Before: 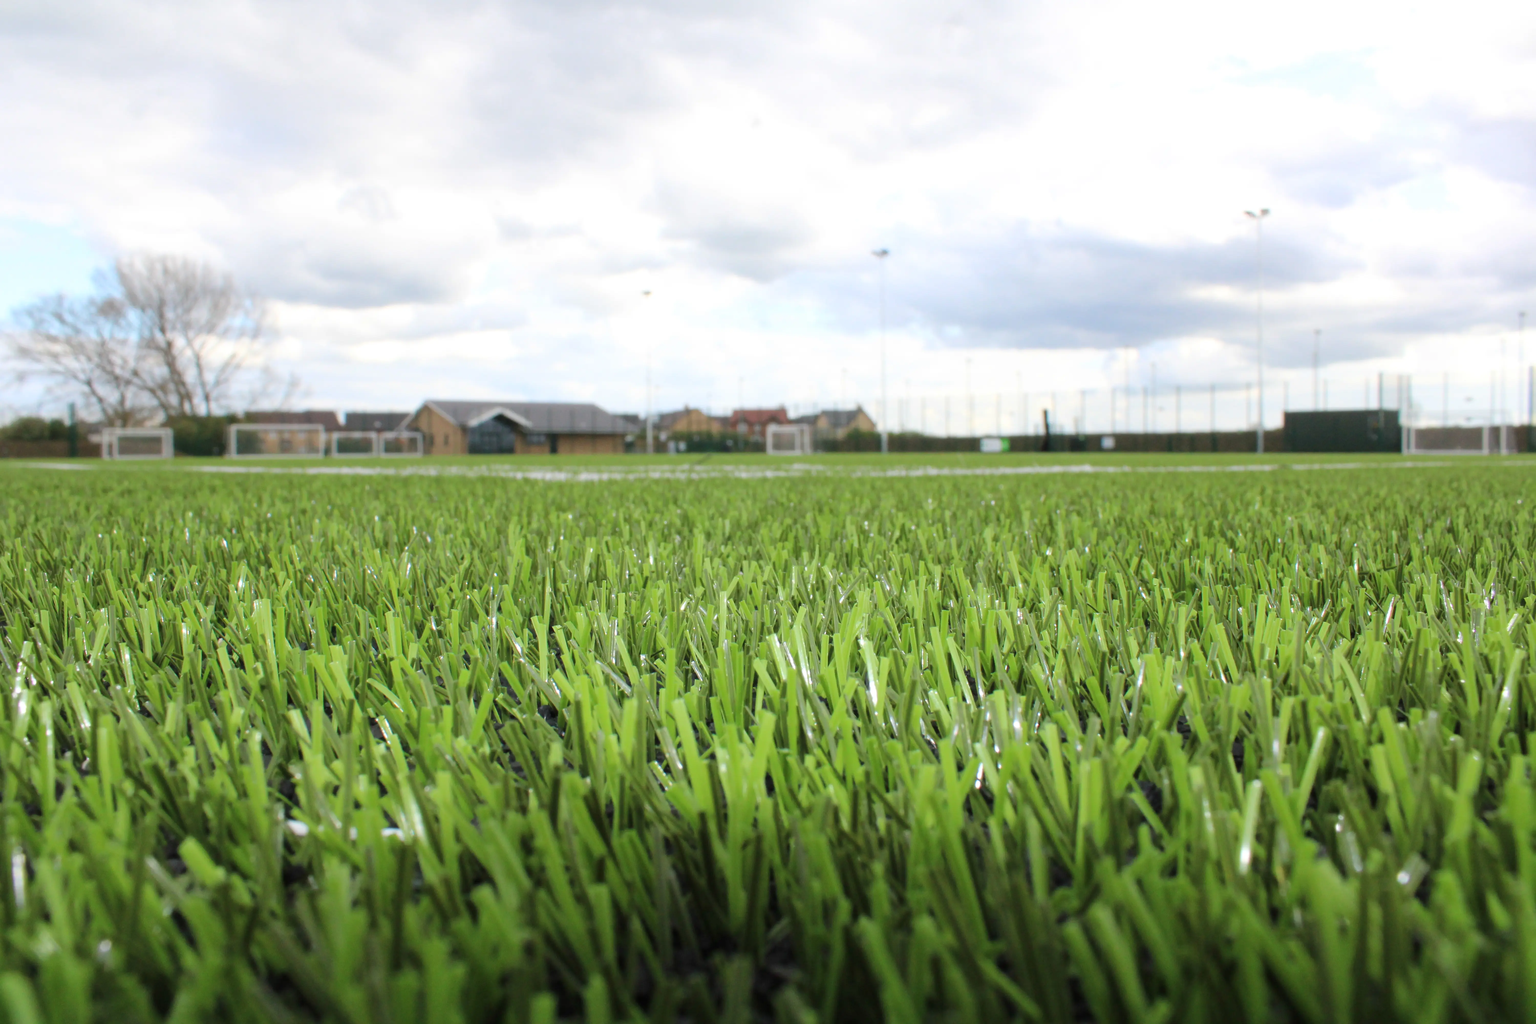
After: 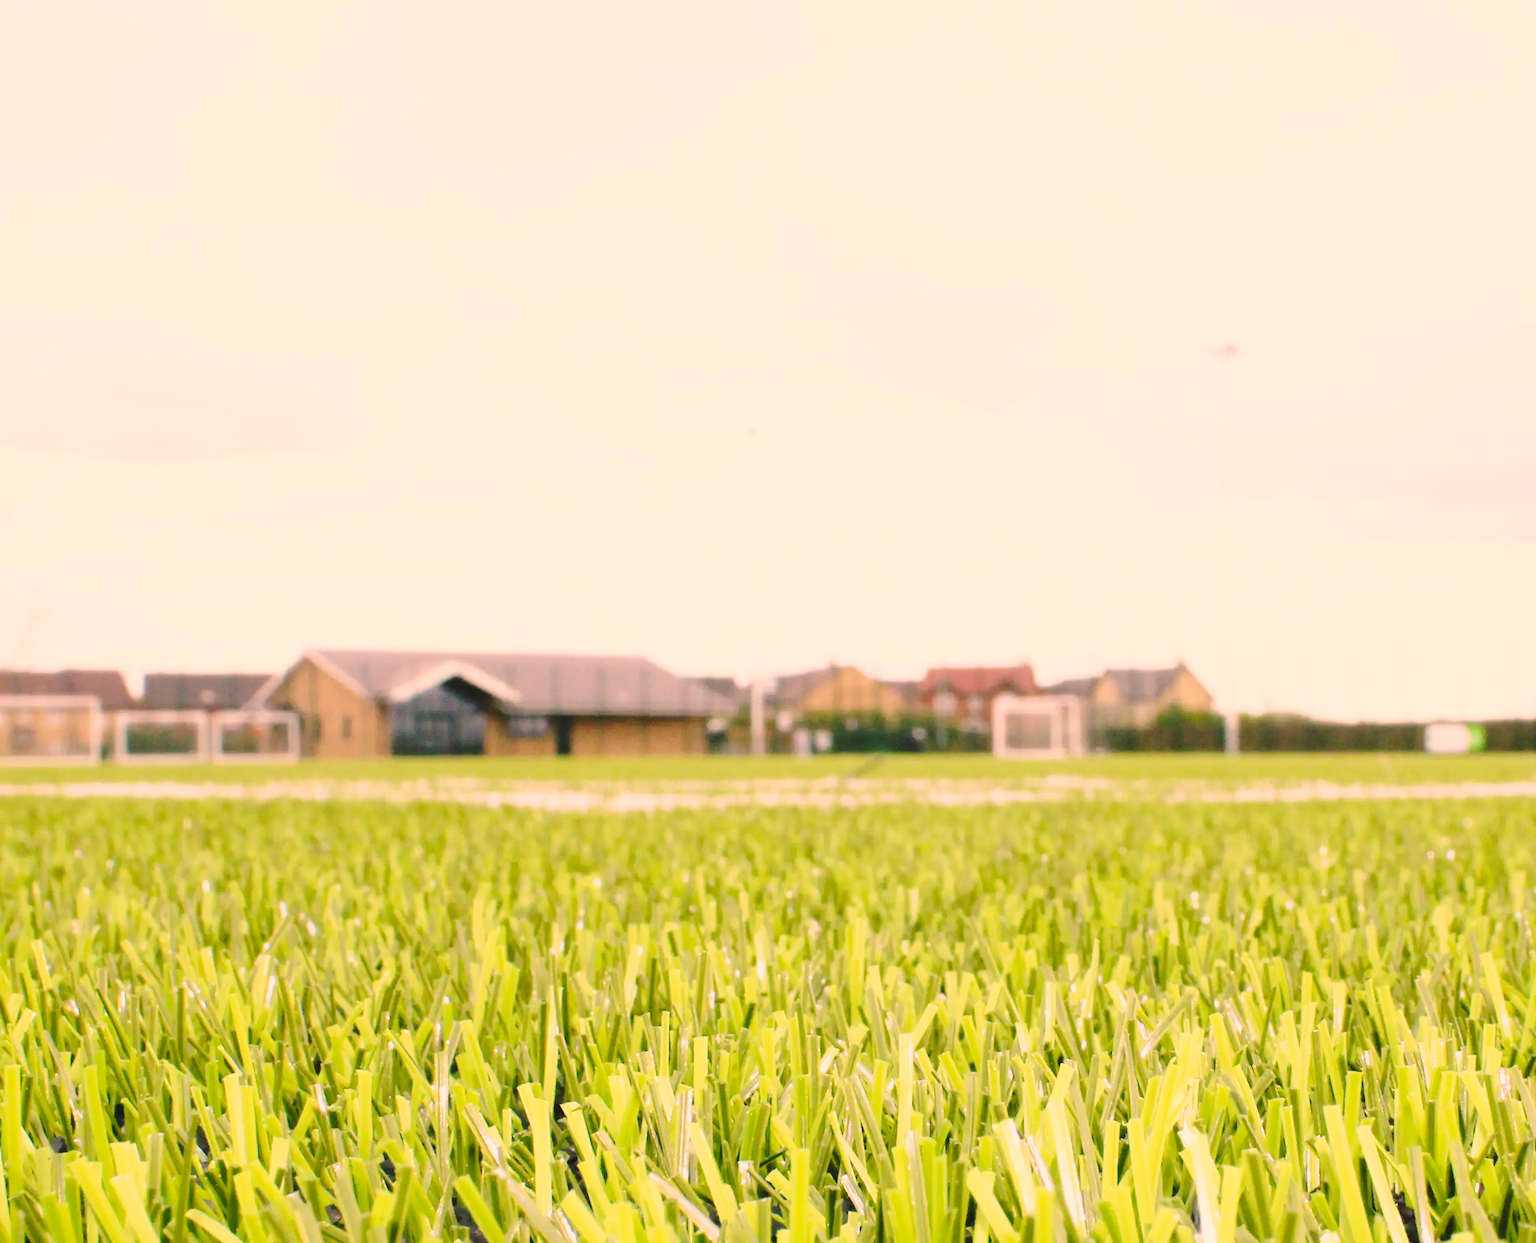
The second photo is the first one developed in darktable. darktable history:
crop: left 17.888%, top 7.779%, right 32.58%, bottom 32.075%
base curve: curves: ch0 [(0, 0) (0.032, 0.037) (0.105, 0.228) (0.435, 0.76) (0.856, 0.983) (1, 1)], preserve colors none
color correction: highlights a* 20.48, highlights b* 19.2
